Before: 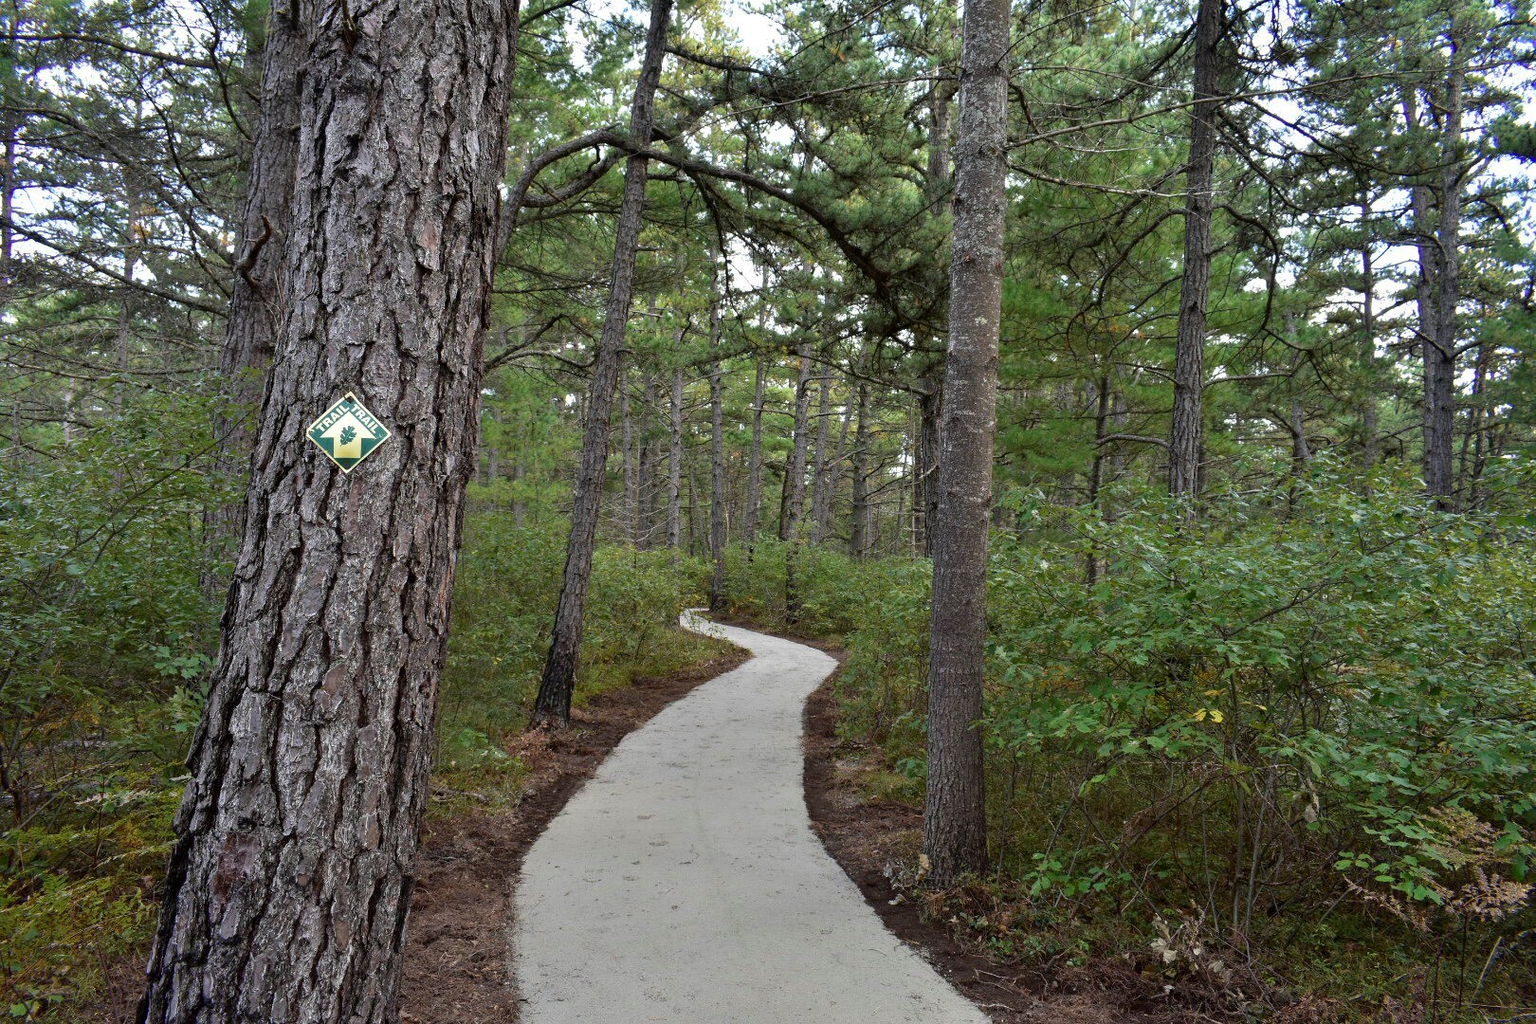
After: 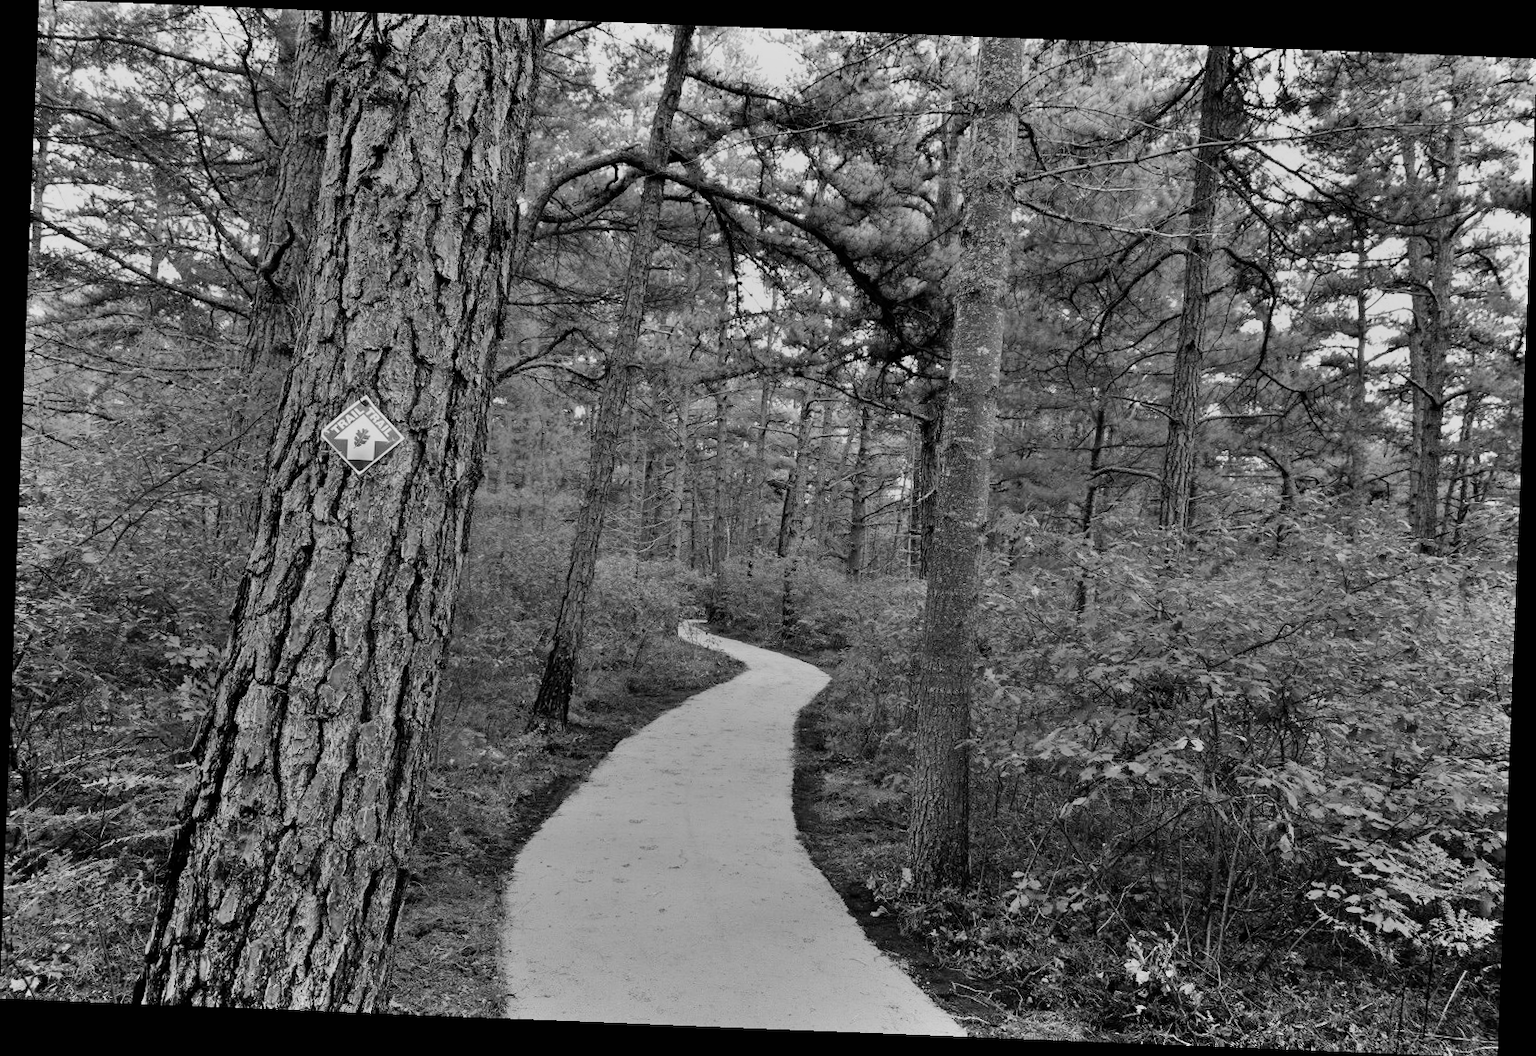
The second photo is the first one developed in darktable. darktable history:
white balance: red 0.983, blue 1.036
shadows and highlights: white point adjustment 0.05, highlights color adjustment 55.9%, soften with gaussian
monochrome: on, module defaults
filmic rgb: black relative exposure -7.65 EV, white relative exposure 4.56 EV, hardness 3.61, contrast 1.05
rotate and perspective: rotation 2.27°, automatic cropping off
tone equalizer: on, module defaults
